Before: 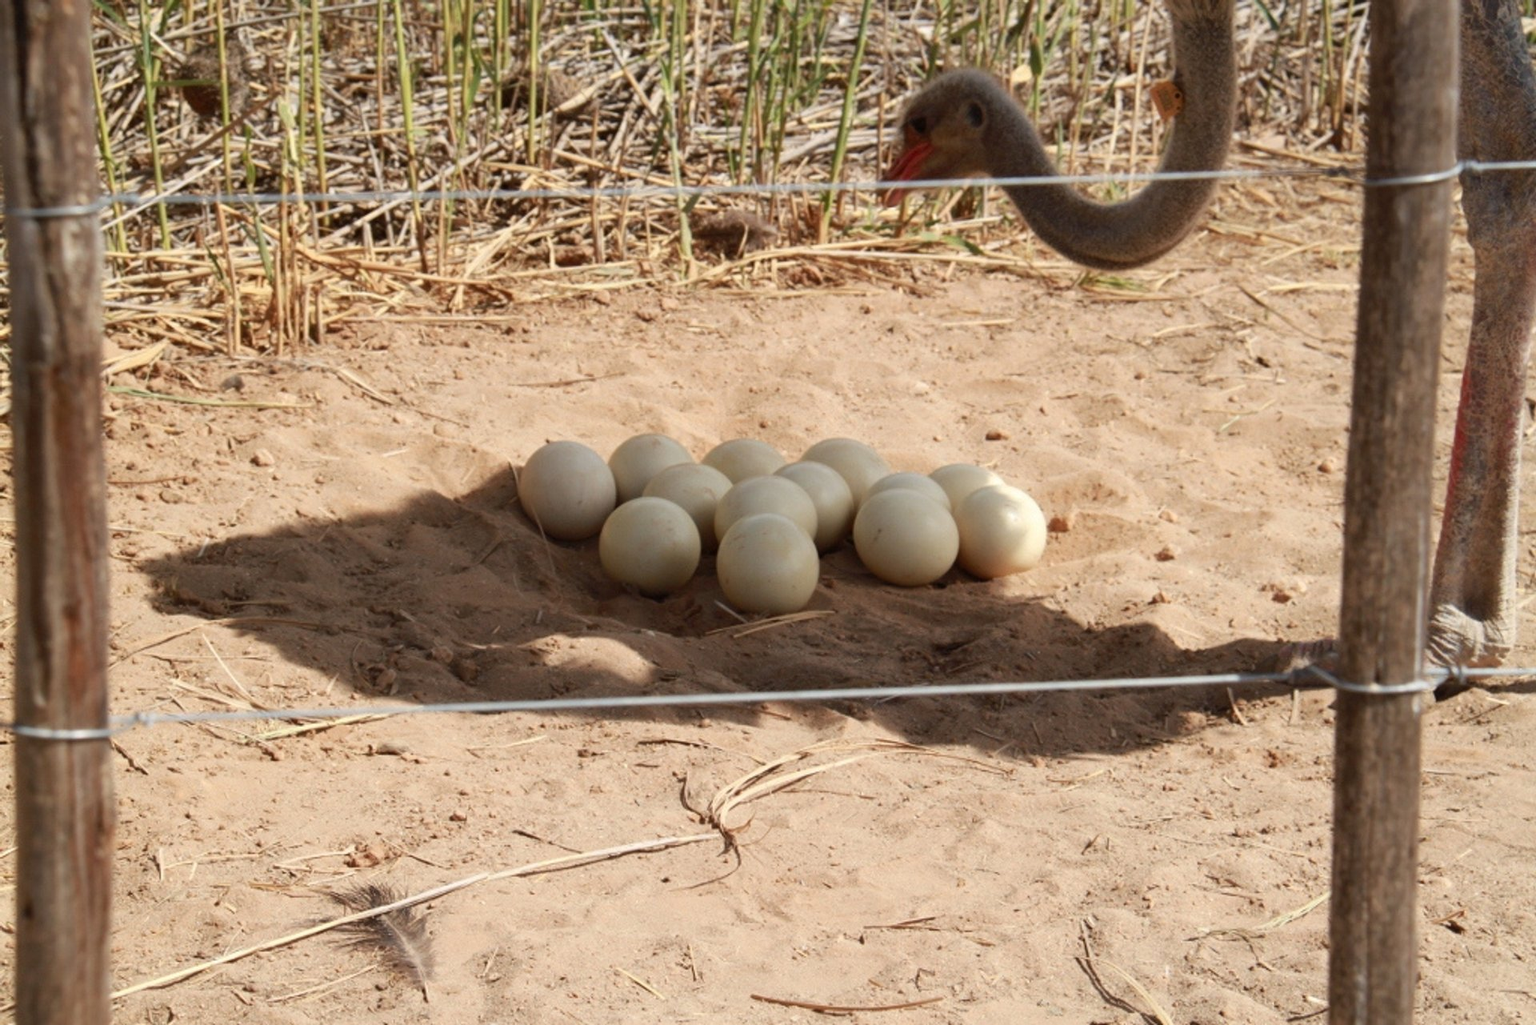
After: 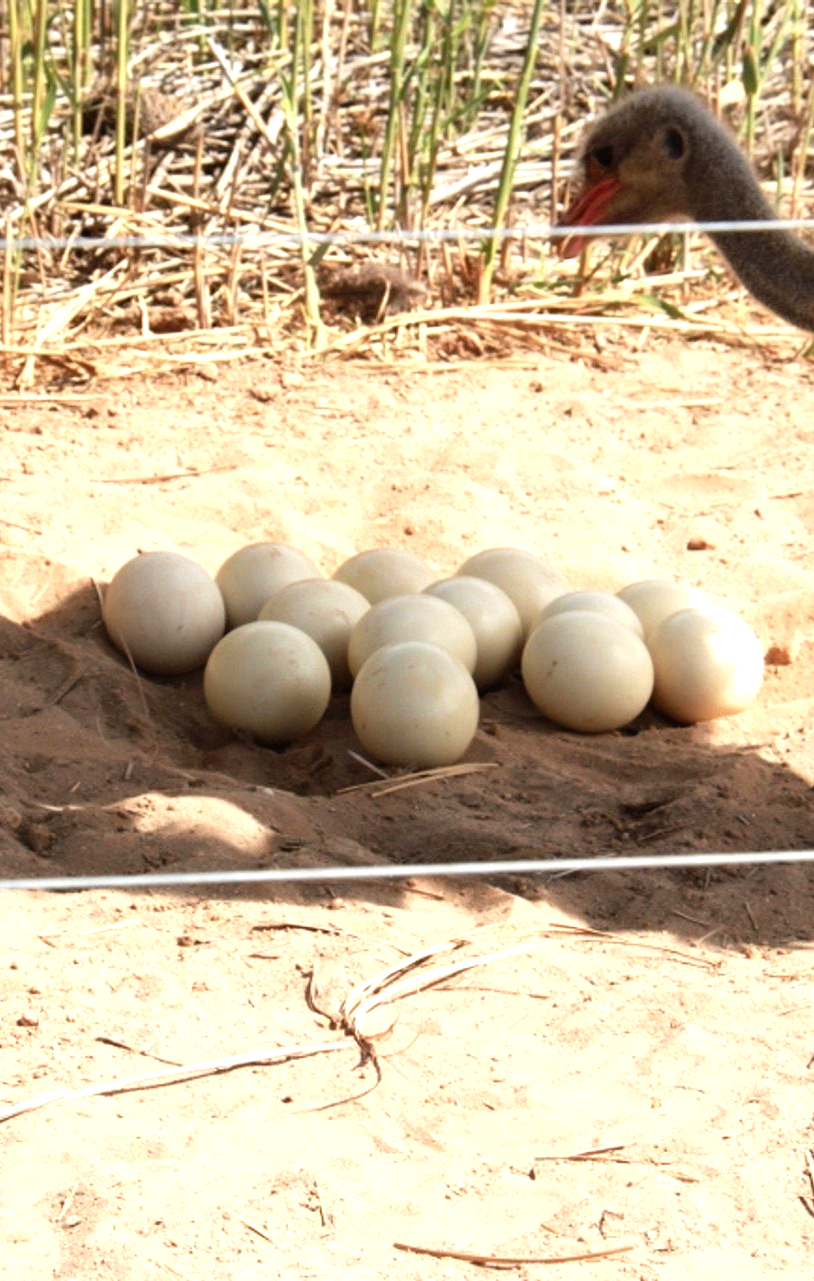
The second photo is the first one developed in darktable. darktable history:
crop: left 28.432%, right 29.12%
exposure: exposure 0.201 EV, compensate highlight preservation false
tone equalizer: -8 EV -0.781 EV, -7 EV -0.735 EV, -6 EV -0.579 EV, -5 EV -0.412 EV, -3 EV 0.392 EV, -2 EV 0.6 EV, -1 EV 0.692 EV, +0 EV 0.771 EV
